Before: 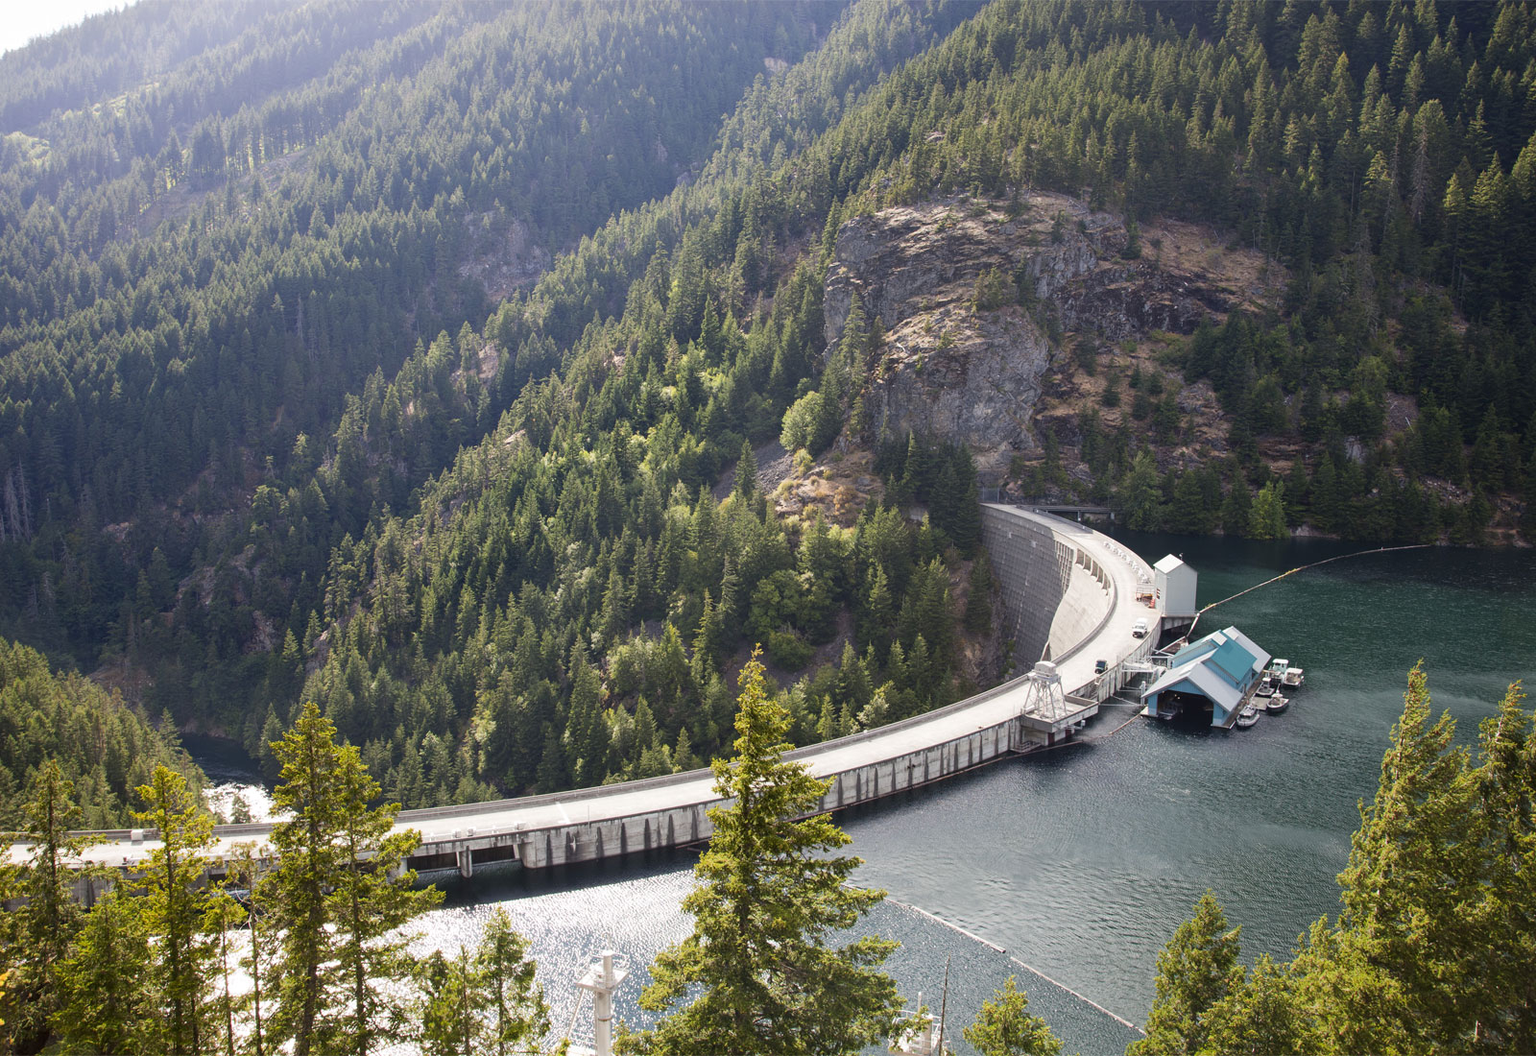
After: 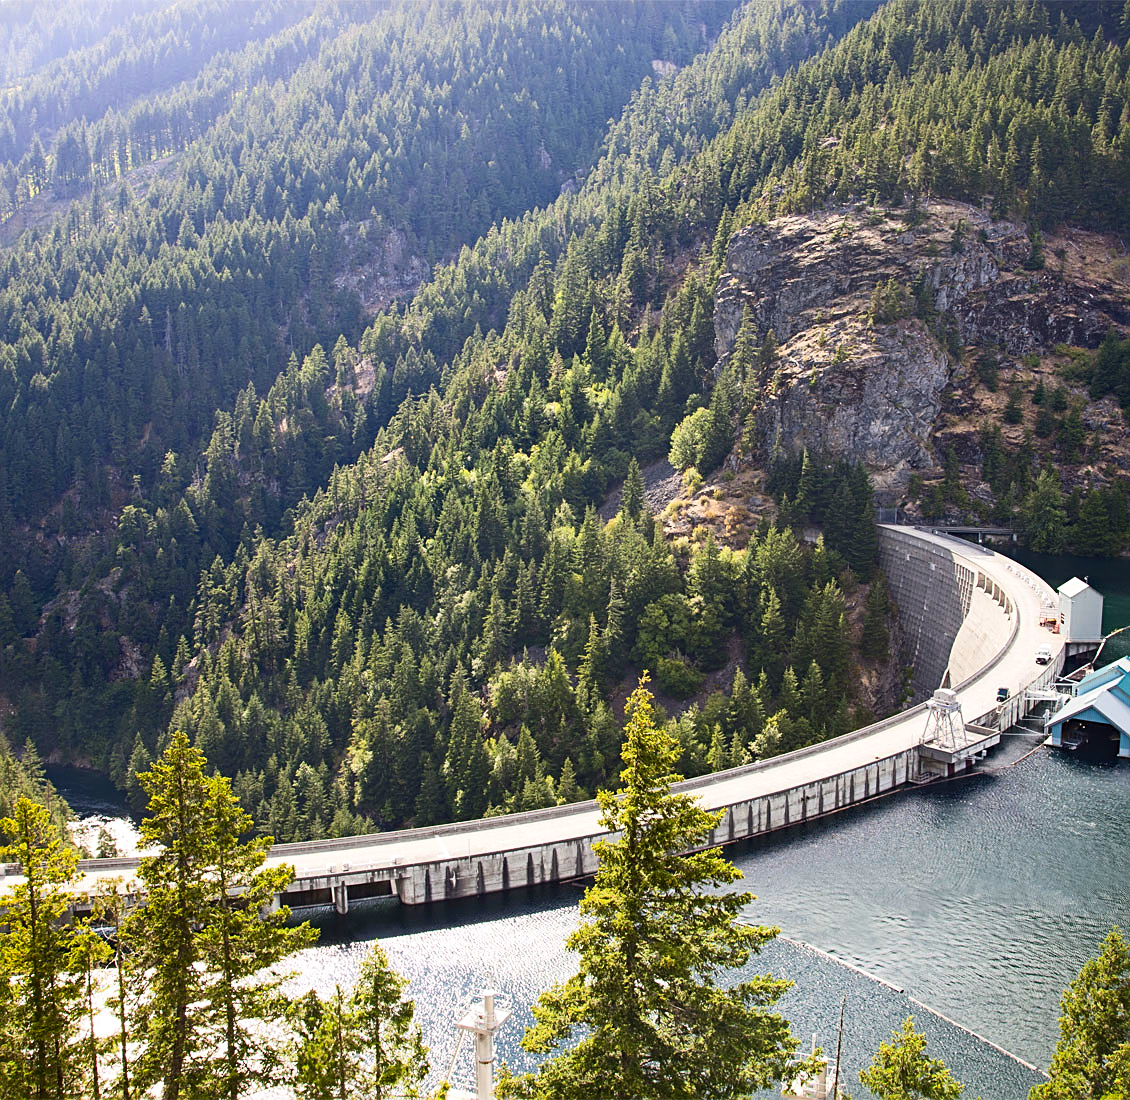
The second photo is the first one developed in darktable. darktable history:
levels: mode automatic, levels [0.072, 0.414, 0.976]
sharpen: radius 1.943
crop and rotate: left 9.062%, right 20.291%
haze removal: compatibility mode true, adaptive false
contrast brightness saturation: contrast 0.231, brightness 0.099, saturation 0.292
exposure: compensate highlight preservation false
tone equalizer: on, module defaults
